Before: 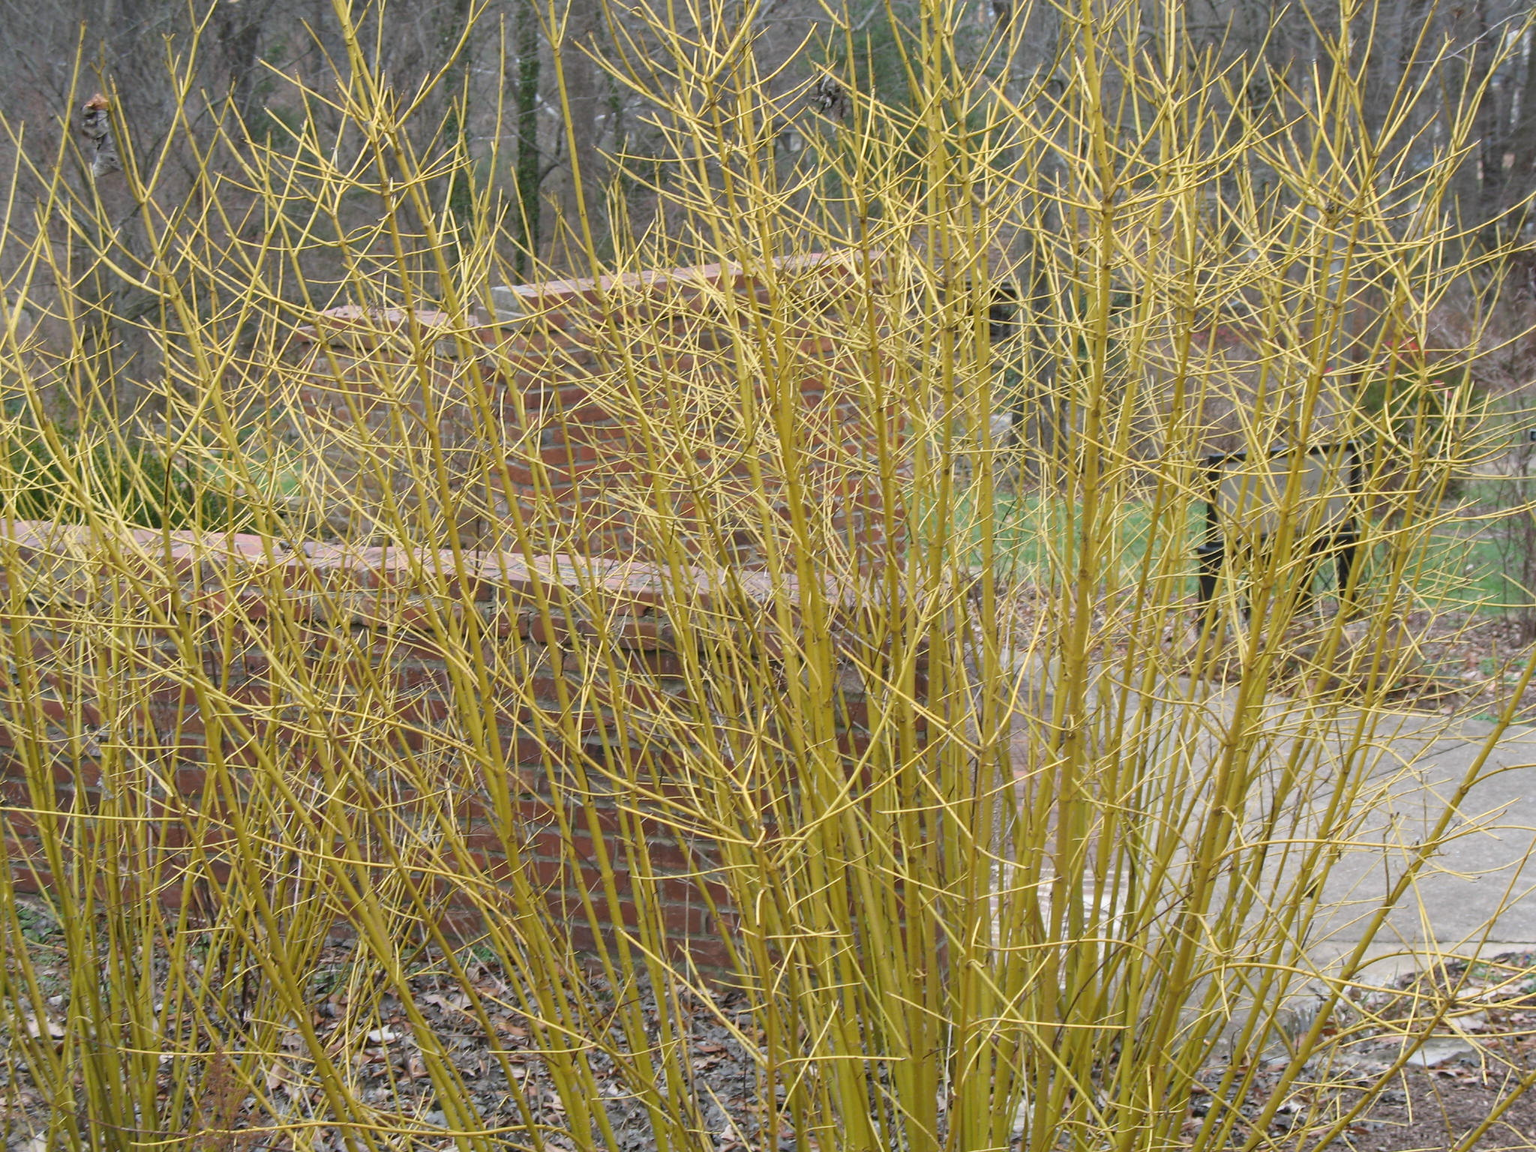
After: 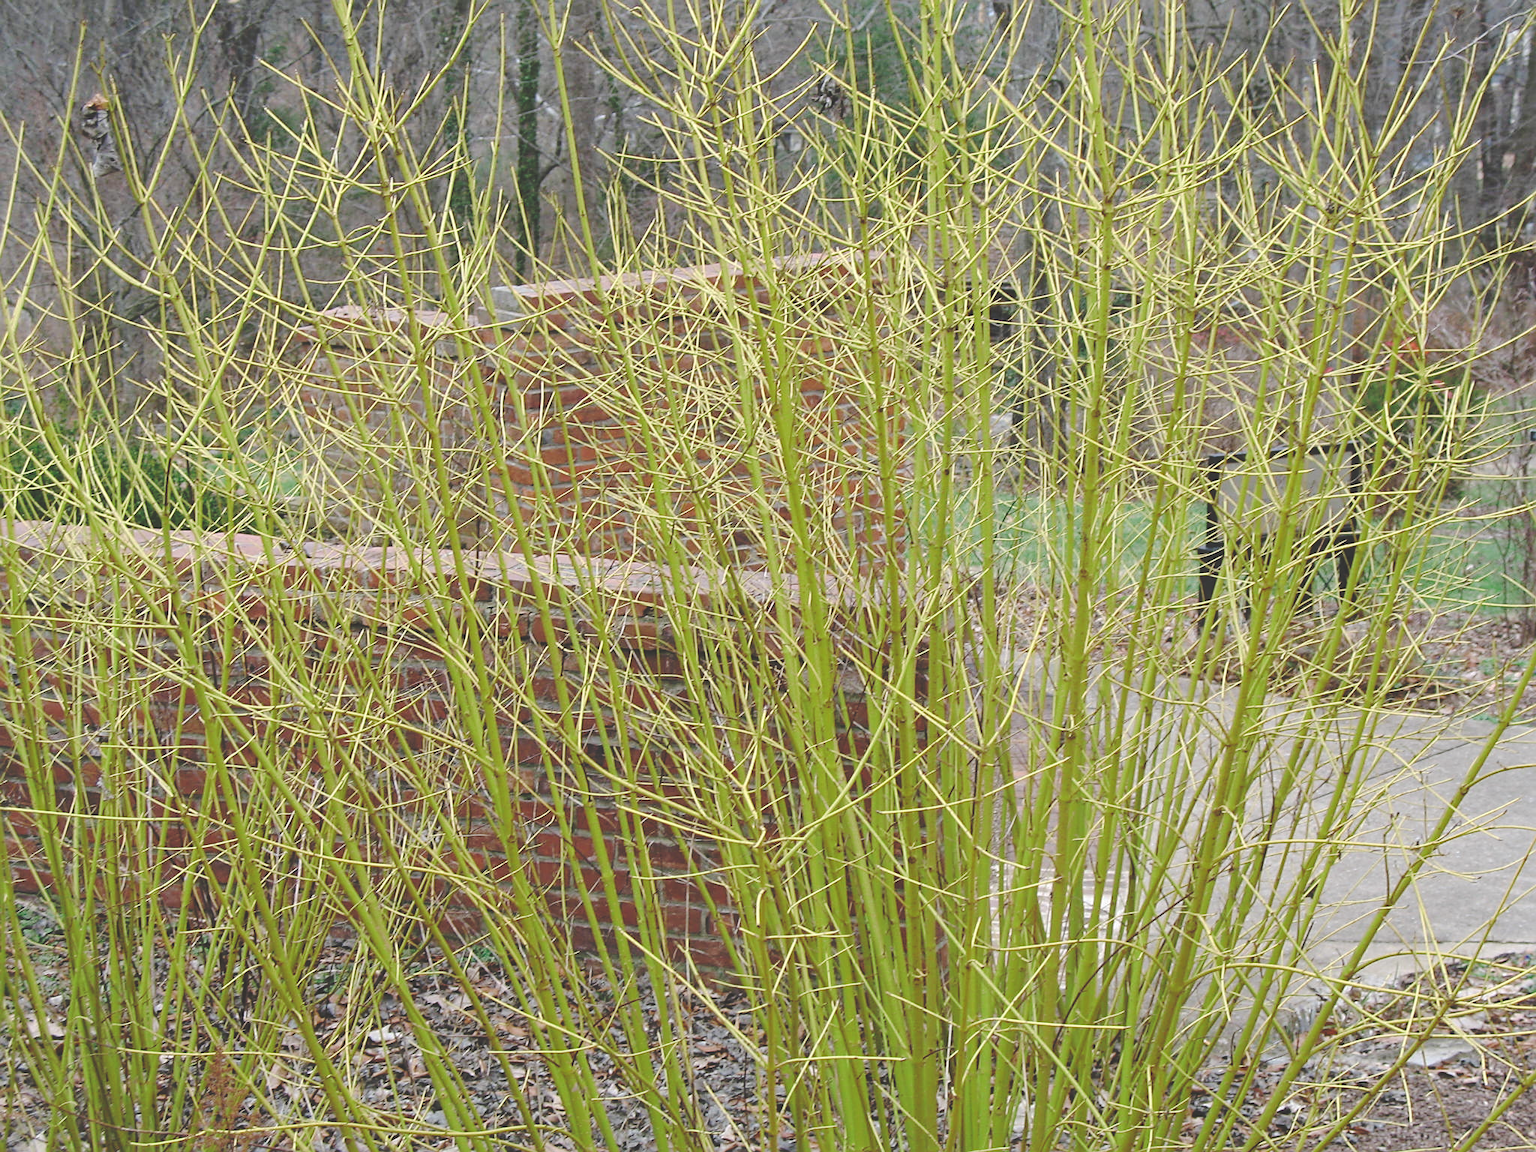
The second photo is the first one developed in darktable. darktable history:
base curve: curves: ch0 [(0, 0.024) (0.055, 0.065) (0.121, 0.166) (0.236, 0.319) (0.693, 0.726) (1, 1)], preserve colors none
color zones: curves: ch2 [(0, 0.5) (0.143, 0.517) (0.286, 0.571) (0.429, 0.522) (0.571, 0.5) (0.714, 0.5) (0.857, 0.5) (1, 0.5)]
shadows and highlights: shadows 25.58, highlights -23.77
sharpen: on, module defaults
